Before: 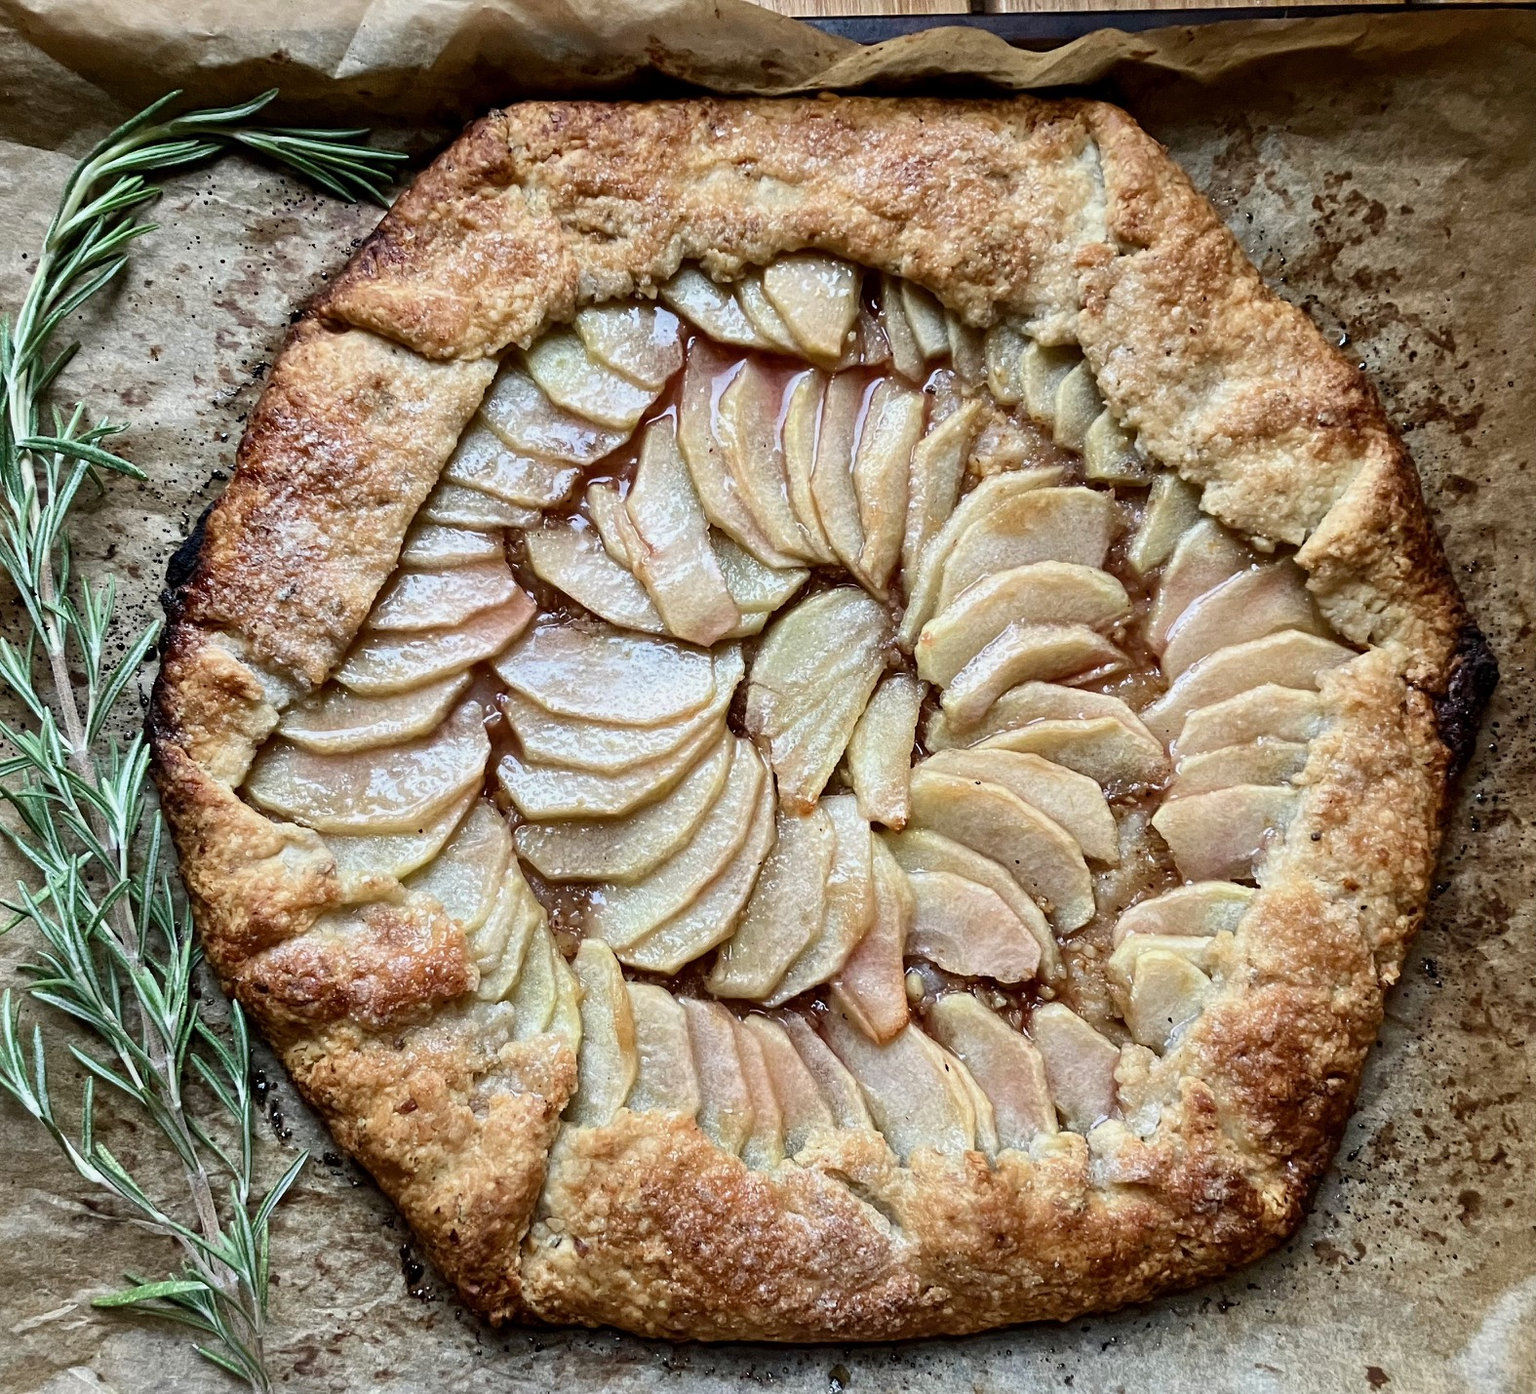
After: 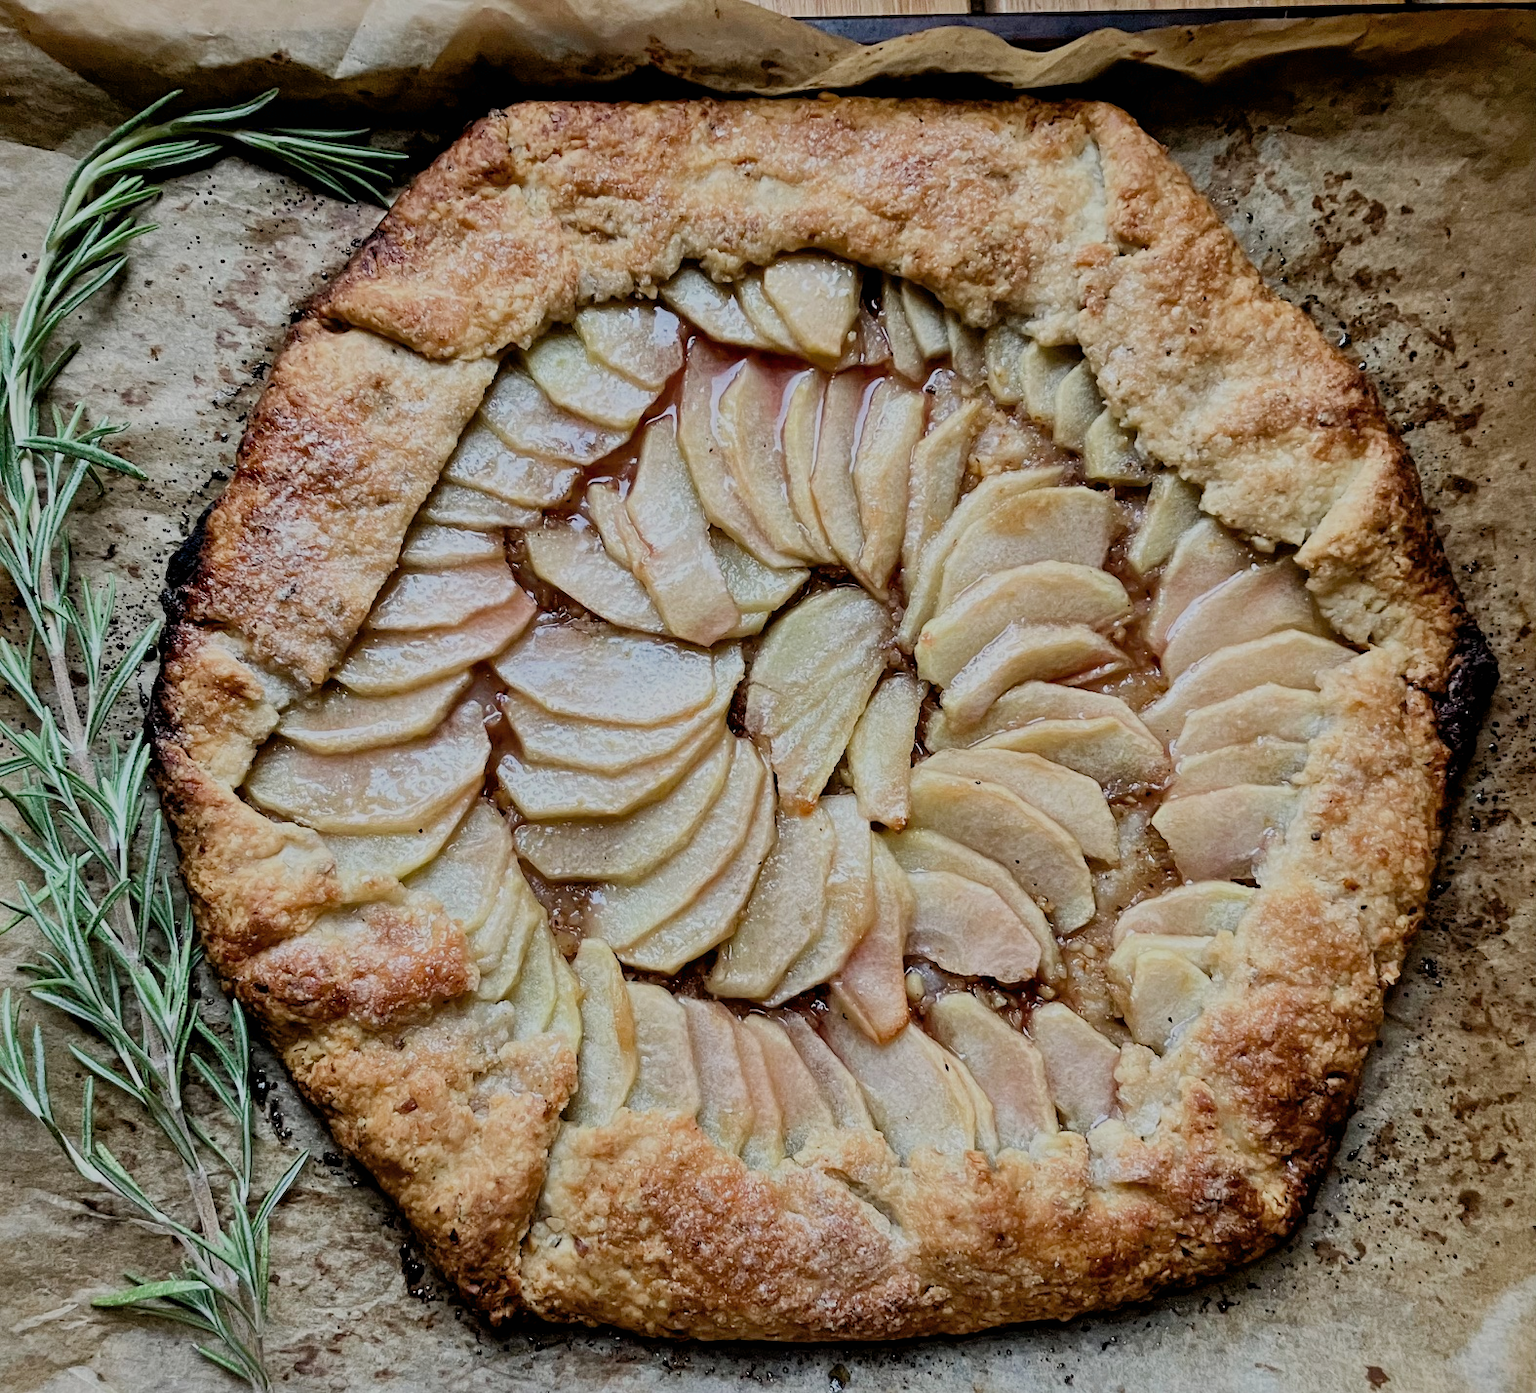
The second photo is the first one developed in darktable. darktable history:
shadows and highlights: on, module defaults
filmic rgb: black relative exposure -7.65 EV, white relative exposure 4.56 EV, hardness 3.61, iterations of high-quality reconstruction 10
